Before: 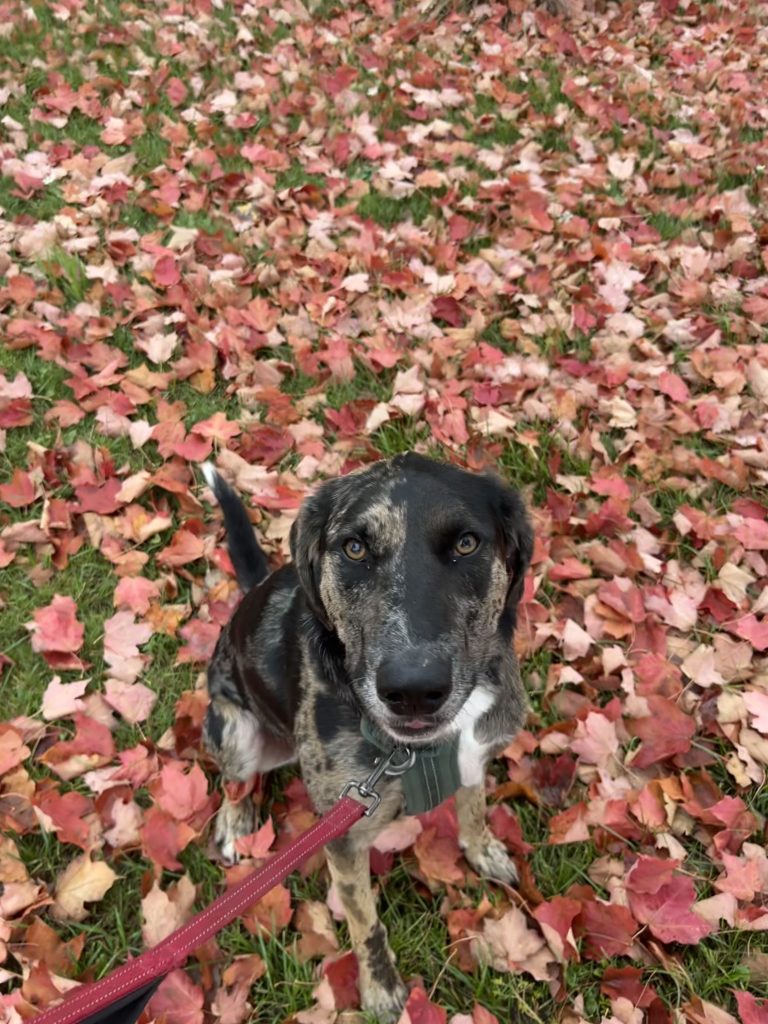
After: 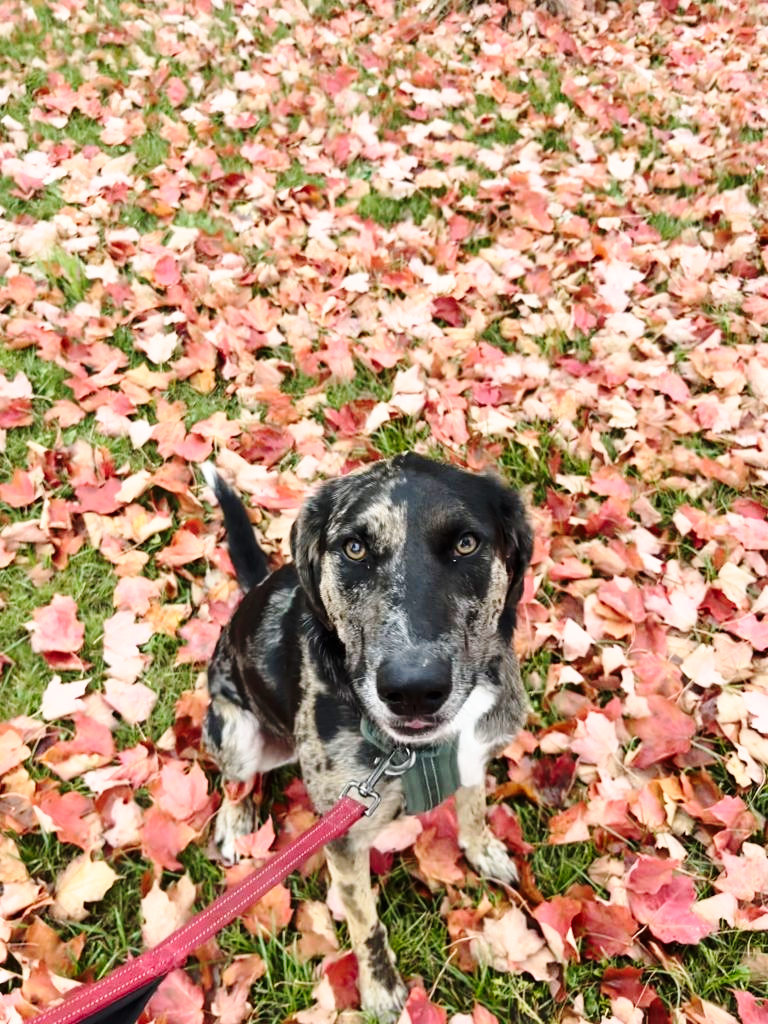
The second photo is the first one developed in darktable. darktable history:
contrast brightness saturation: contrast 0.155, brightness 0.055
base curve: curves: ch0 [(0, 0) (0.028, 0.03) (0.121, 0.232) (0.46, 0.748) (0.859, 0.968) (1, 1)], preserve colors none
